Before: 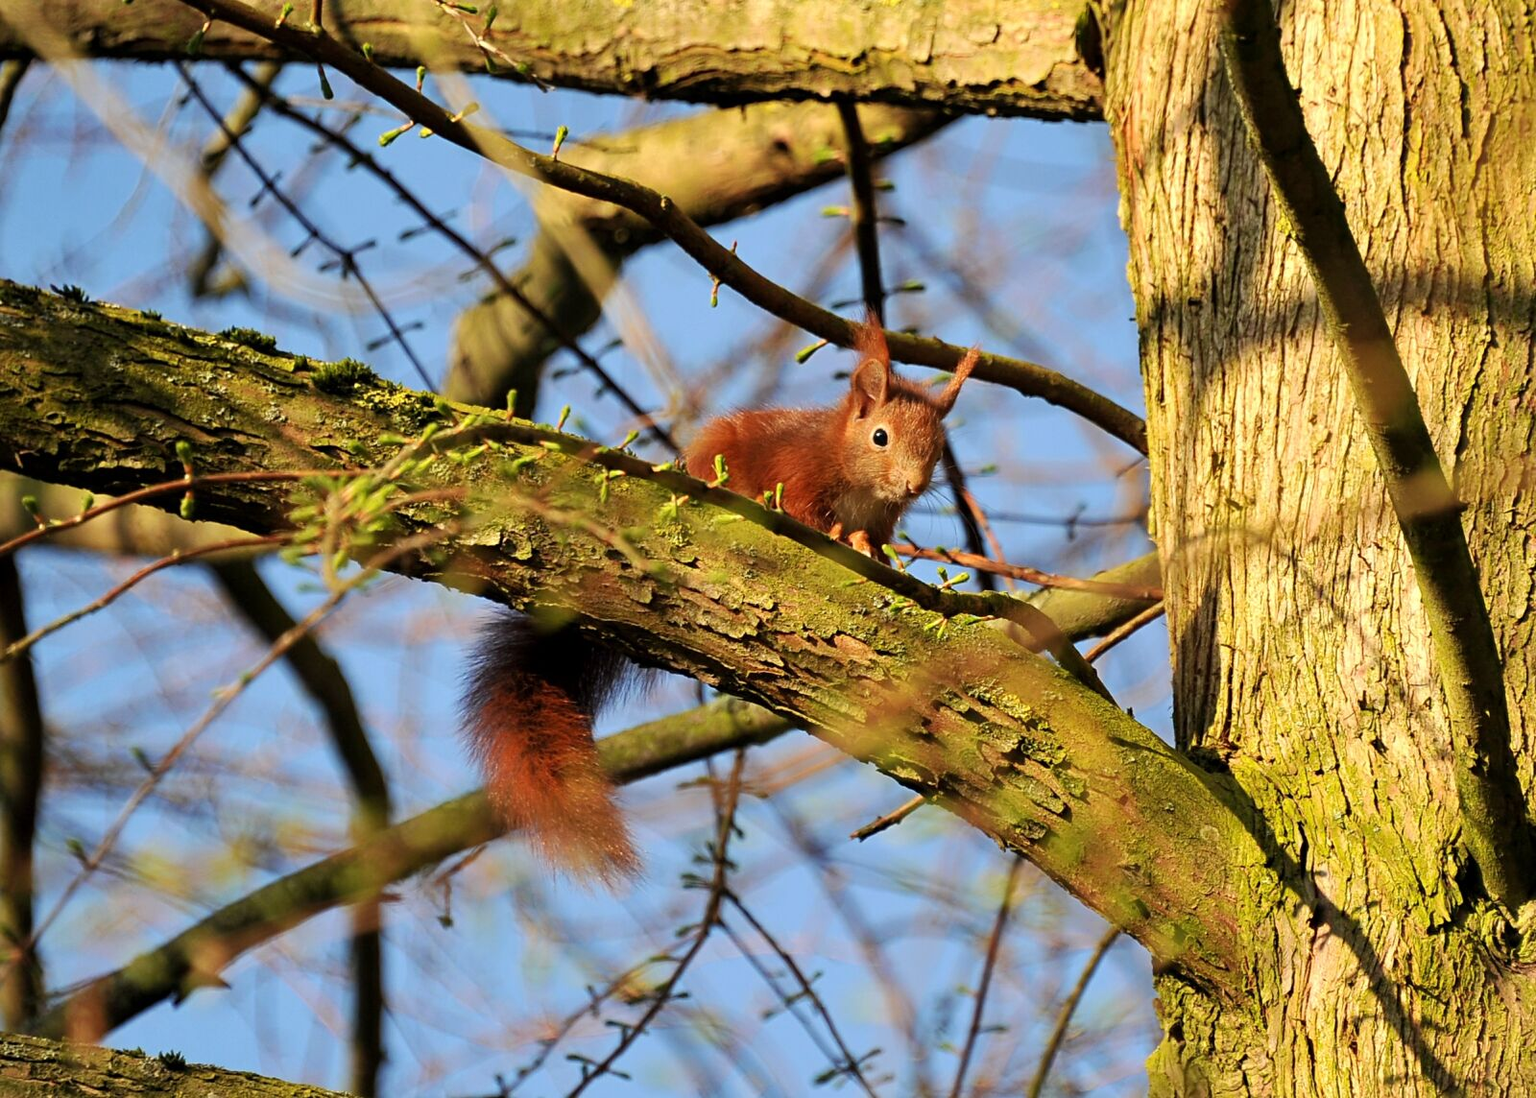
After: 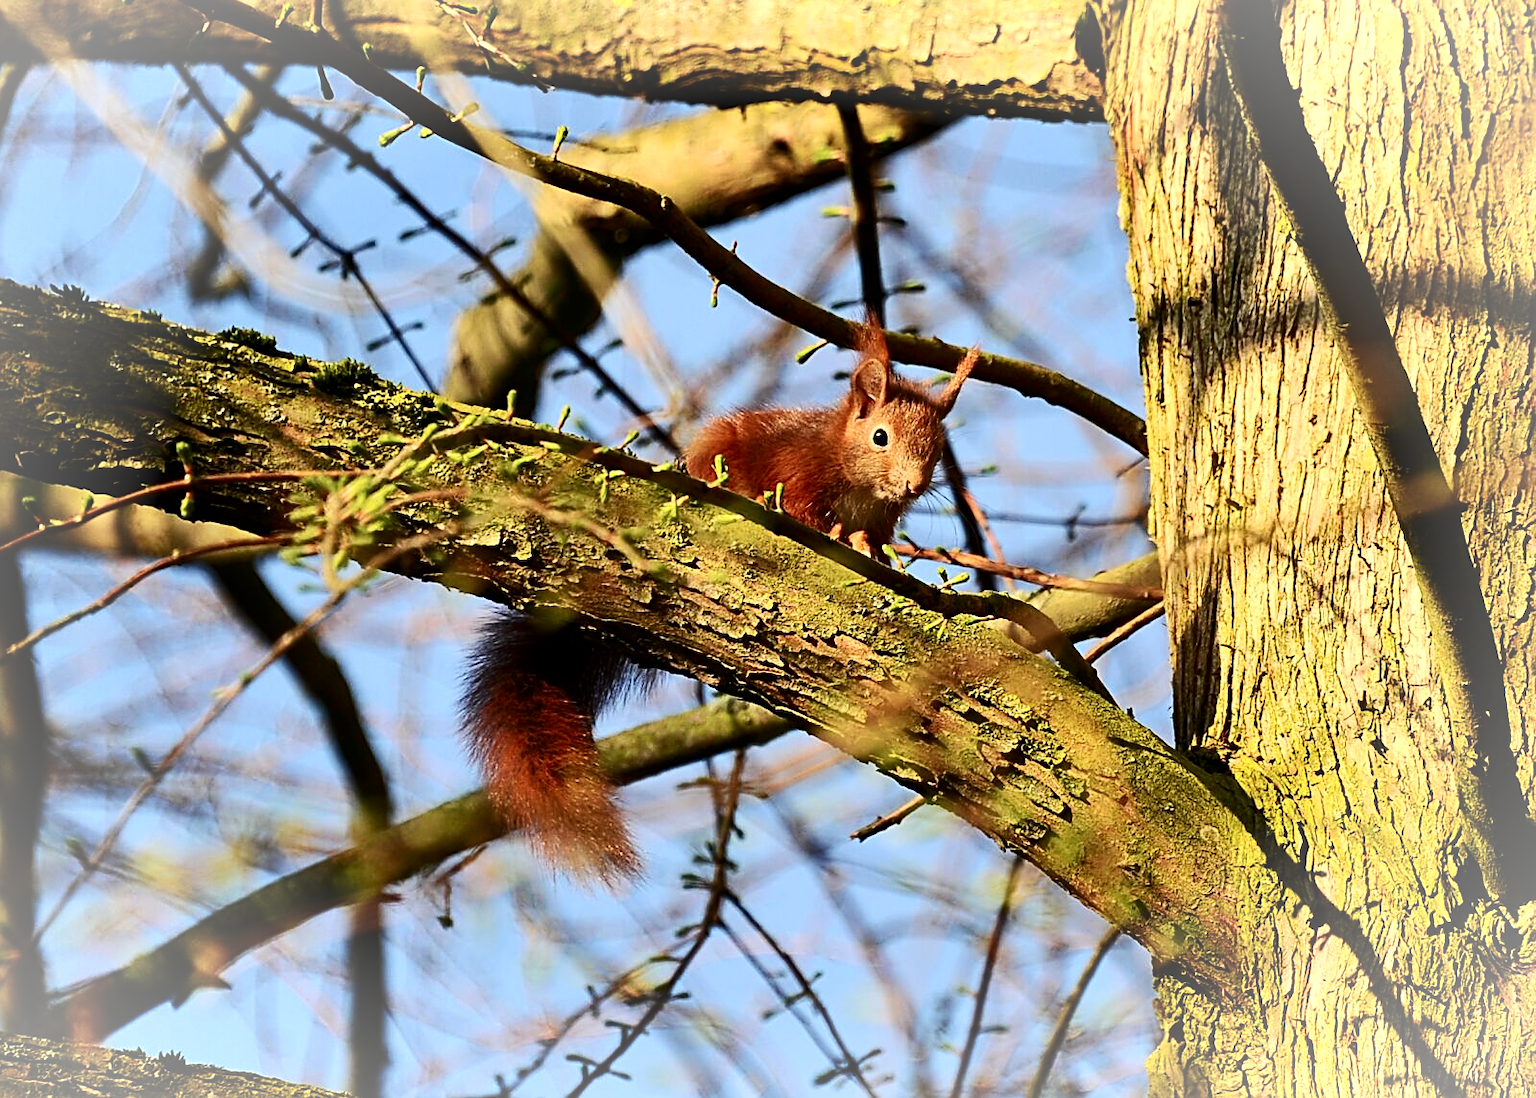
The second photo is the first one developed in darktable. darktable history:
vignetting: brightness 0.285, saturation 0, automatic ratio true
contrast brightness saturation: contrast 0.292
sharpen: on, module defaults
